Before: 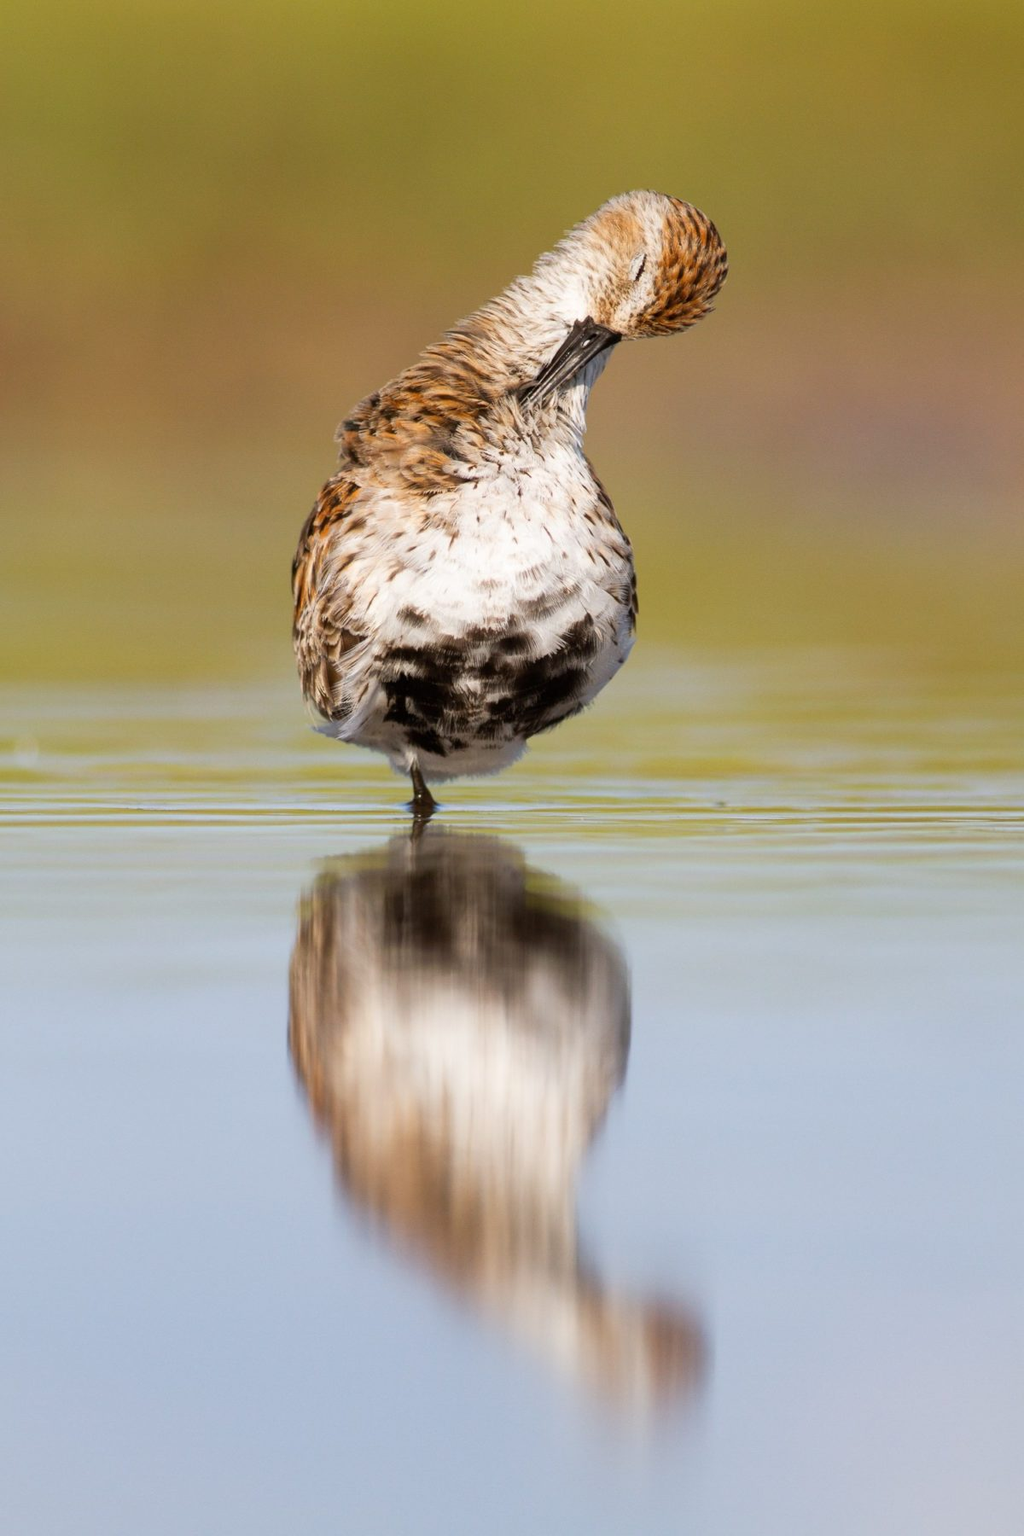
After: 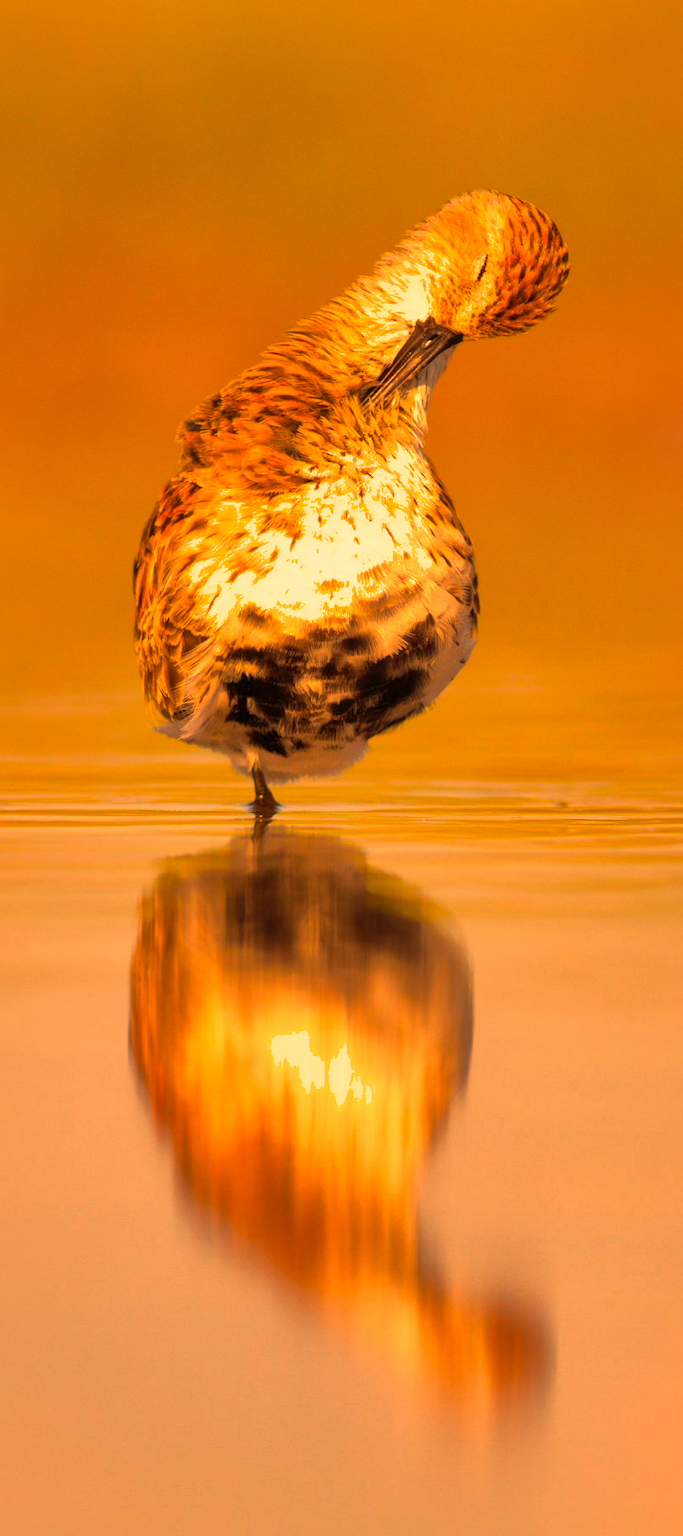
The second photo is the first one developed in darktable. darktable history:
color balance rgb: perceptual saturation grading › global saturation 20%, global vibrance 20%
white balance: red 1.467, blue 0.684
shadows and highlights: highlights -60
crop and rotate: left 15.546%, right 17.787%
